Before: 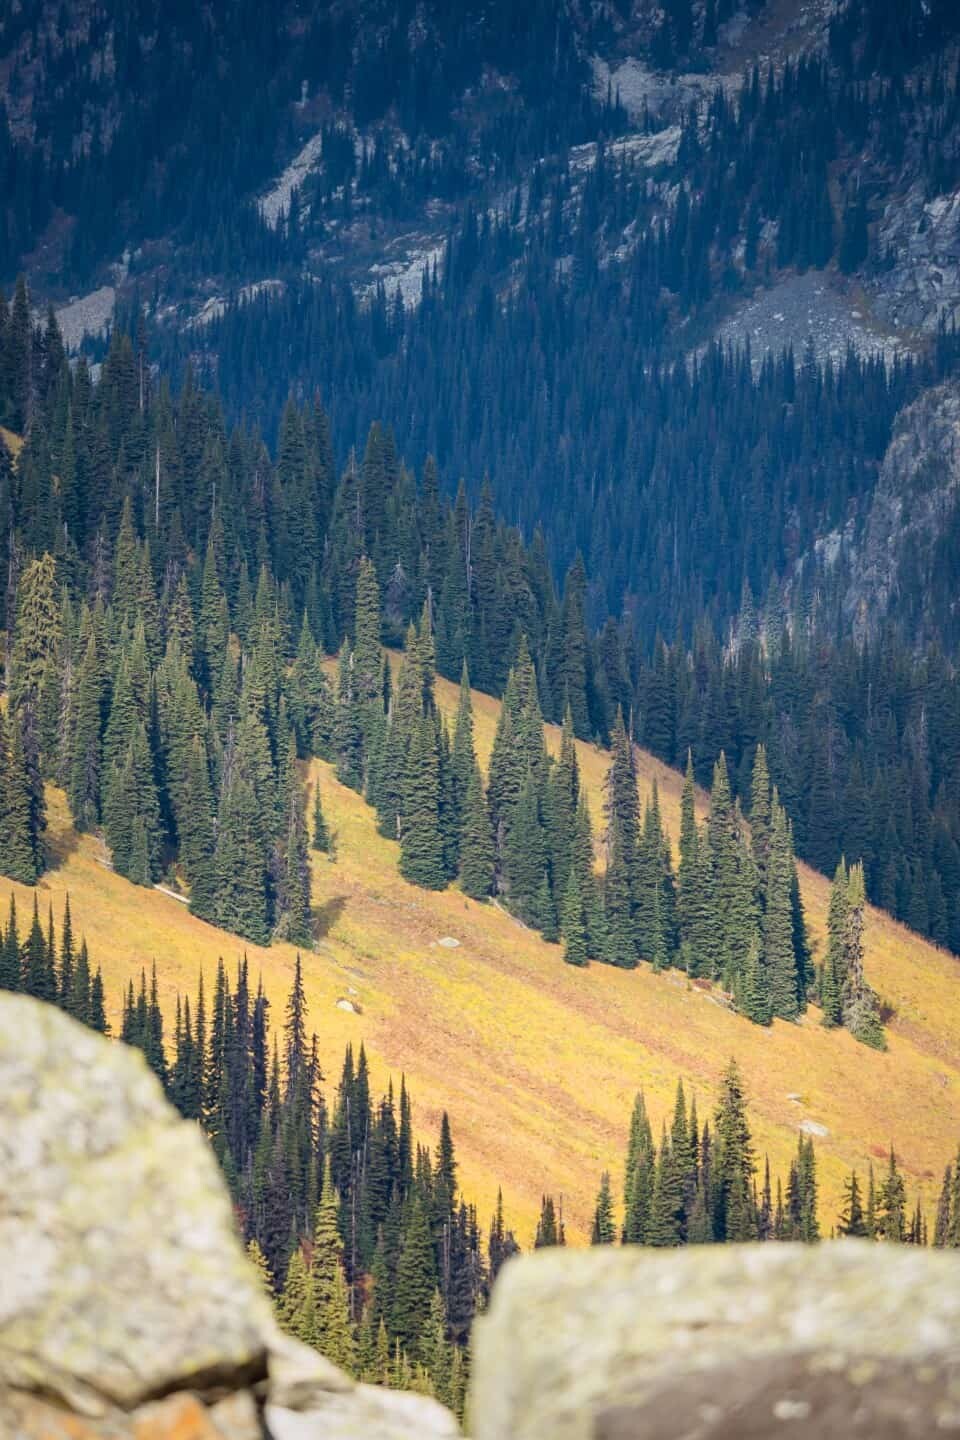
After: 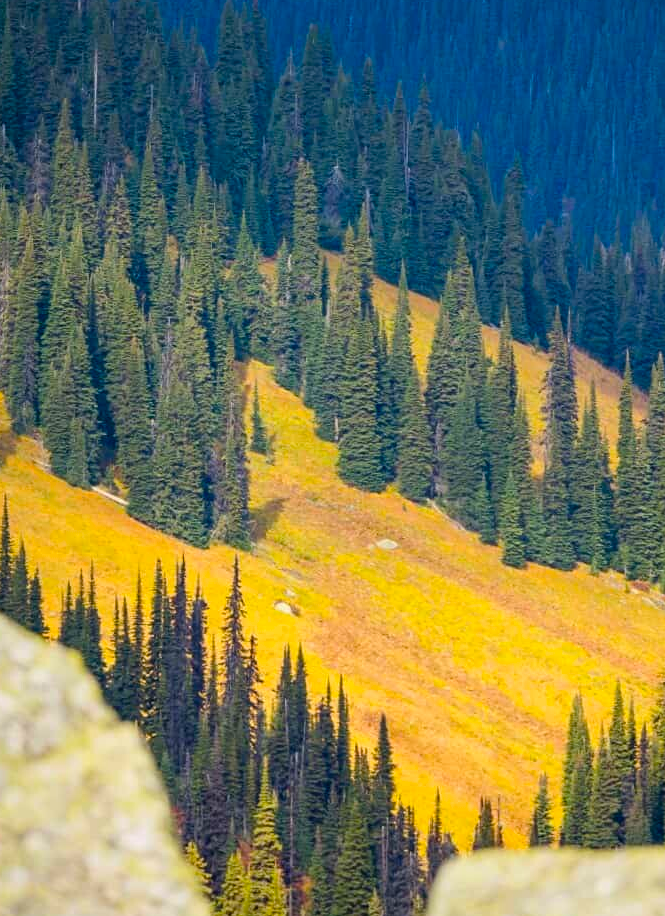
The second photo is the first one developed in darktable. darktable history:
crop: left 6.488%, top 27.668%, right 24.183%, bottom 8.656%
color balance rgb: linear chroma grading › global chroma 15%, perceptual saturation grading › global saturation 30%
